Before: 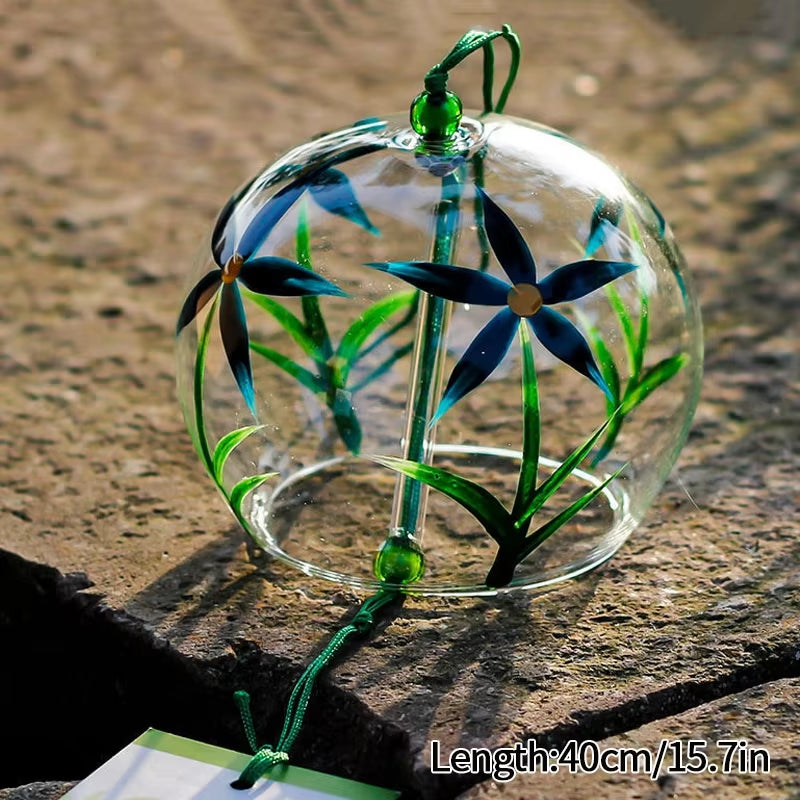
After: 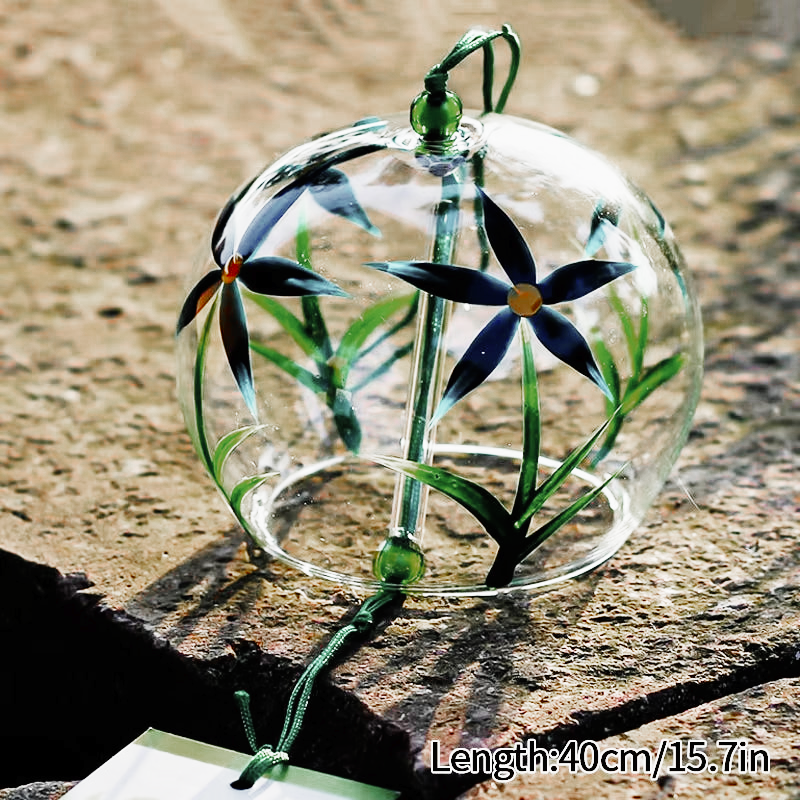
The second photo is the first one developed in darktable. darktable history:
tone equalizer: -8 EV -0.002 EV, -7 EV 0.005 EV, -6 EV -0.009 EV, -5 EV 0.011 EV, -4 EV -0.012 EV, -3 EV 0.007 EV, -2 EV -0.062 EV, -1 EV -0.293 EV, +0 EV -0.582 EV, smoothing diameter 2%, edges refinement/feathering 20, mask exposure compensation -1.57 EV, filter diffusion 5
base curve: curves: ch0 [(0, 0) (0, 0.001) (0.001, 0.001) (0.004, 0.002) (0.007, 0.004) (0.015, 0.013) (0.033, 0.045) (0.052, 0.096) (0.075, 0.17) (0.099, 0.241) (0.163, 0.42) (0.219, 0.55) (0.259, 0.616) (0.327, 0.722) (0.365, 0.765) (0.522, 0.873) (0.547, 0.881) (0.689, 0.919) (0.826, 0.952) (1, 1)], preserve colors none
color zones: curves: ch0 [(0, 0.48) (0.209, 0.398) (0.305, 0.332) (0.429, 0.493) (0.571, 0.5) (0.714, 0.5) (0.857, 0.5) (1, 0.48)]; ch1 [(0, 0.736) (0.143, 0.625) (0.225, 0.371) (0.429, 0.256) (0.571, 0.241) (0.714, 0.213) (0.857, 0.48) (1, 0.736)]; ch2 [(0, 0.448) (0.143, 0.498) (0.286, 0.5) (0.429, 0.5) (0.571, 0.5) (0.714, 0.5) (0.857, 0.5) (1, 0.448)]
